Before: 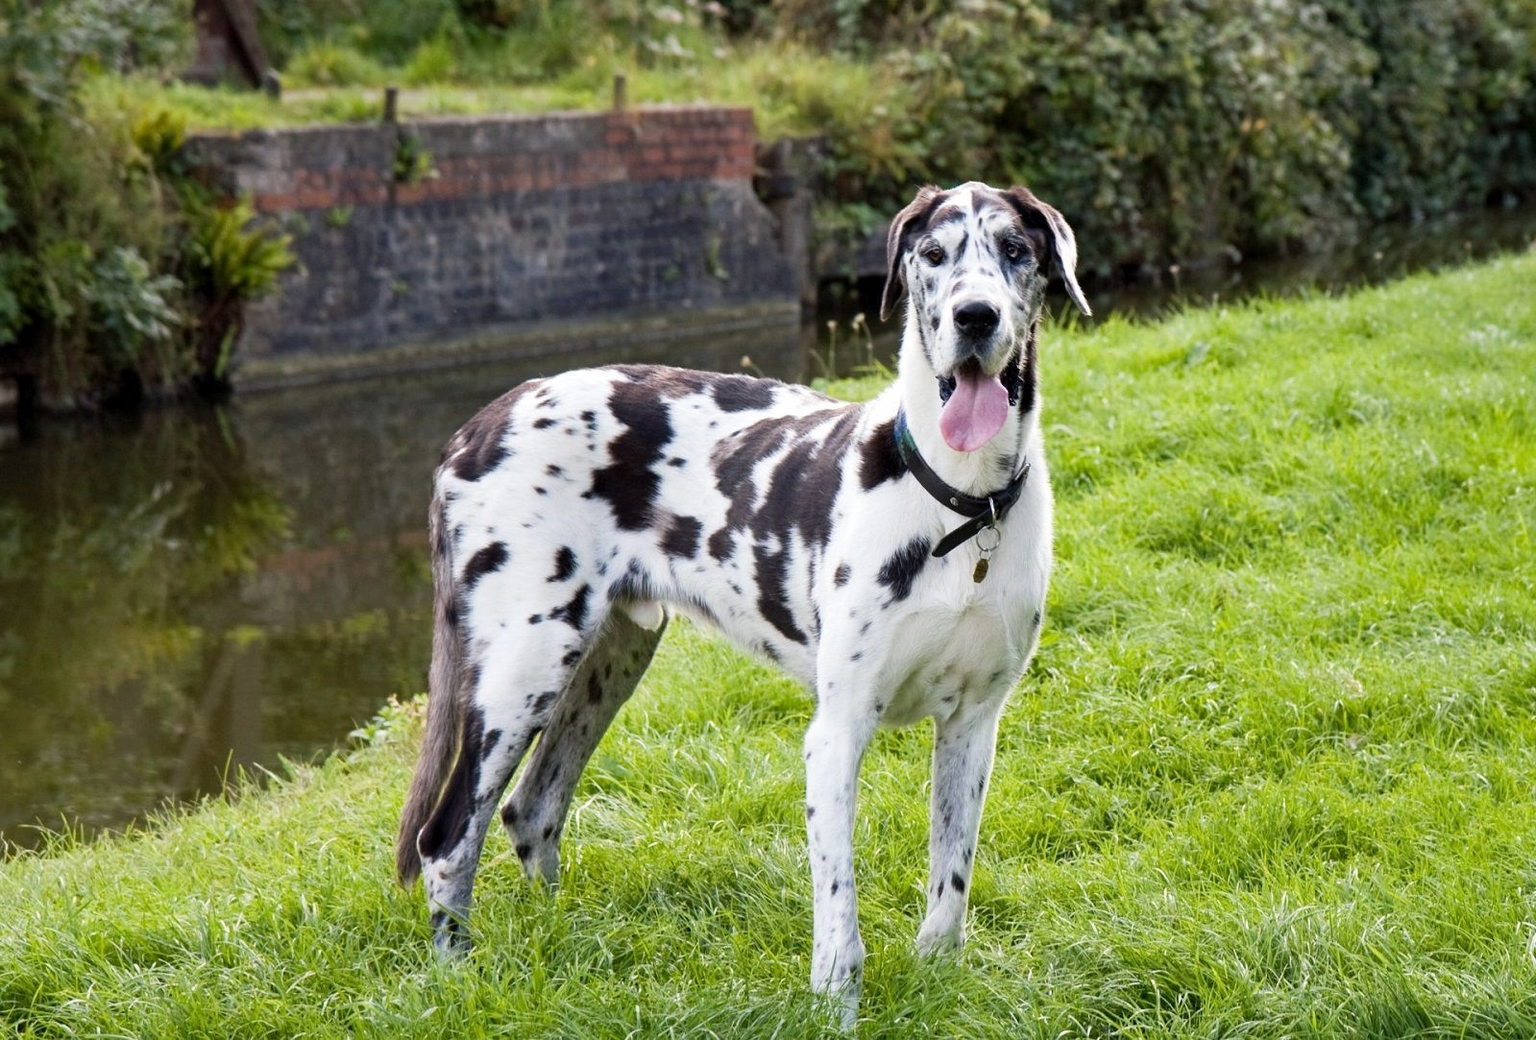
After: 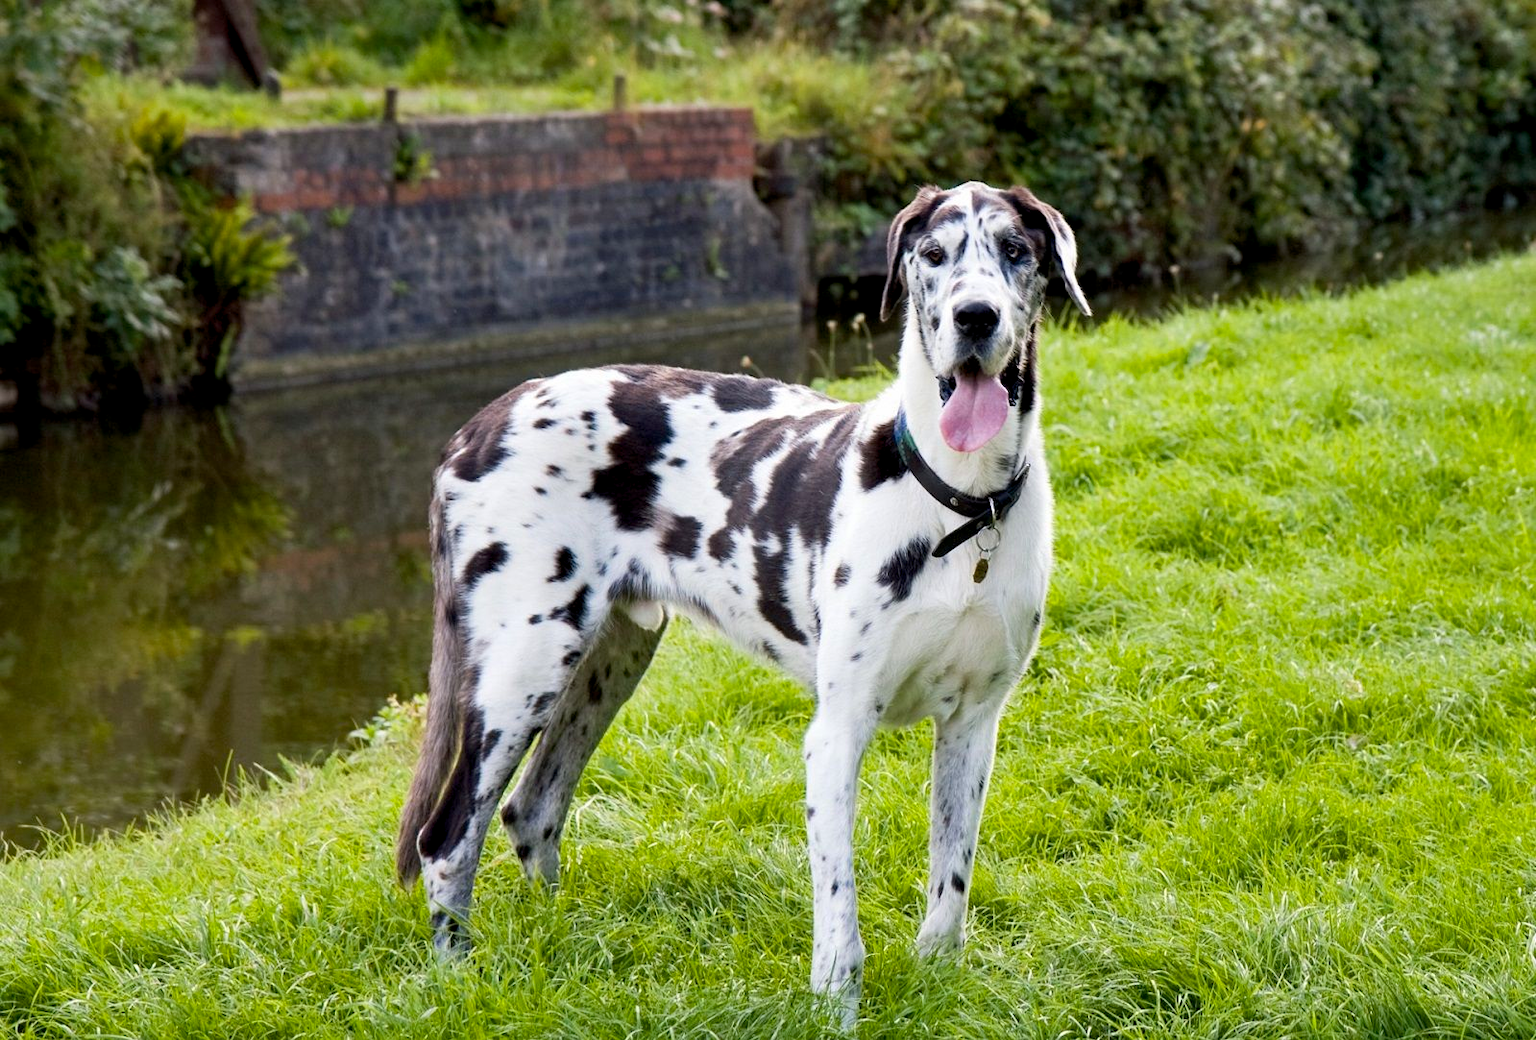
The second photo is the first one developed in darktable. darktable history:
contrast brightness saturation: contrast 0.052
color balance rgb: global offset › luminance -0.49%, perceptual saturation grading › global saturation 4.248%, global vibrance 20%
